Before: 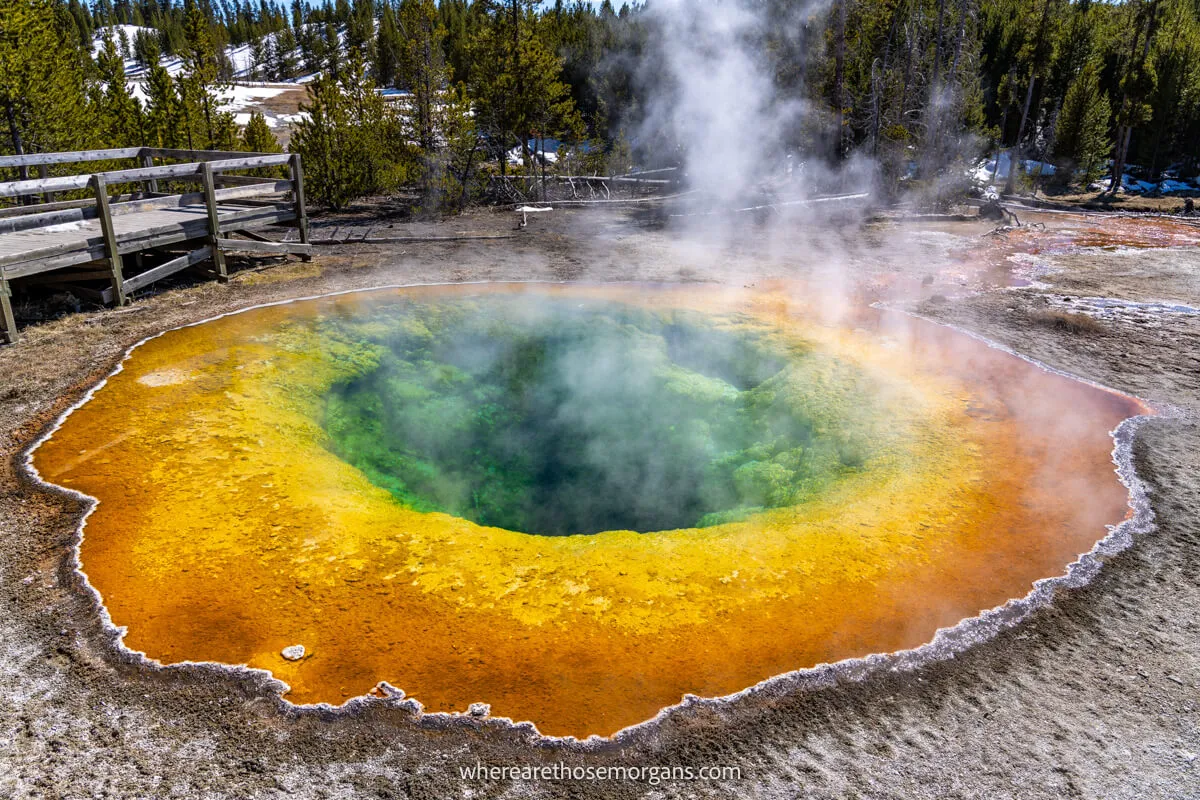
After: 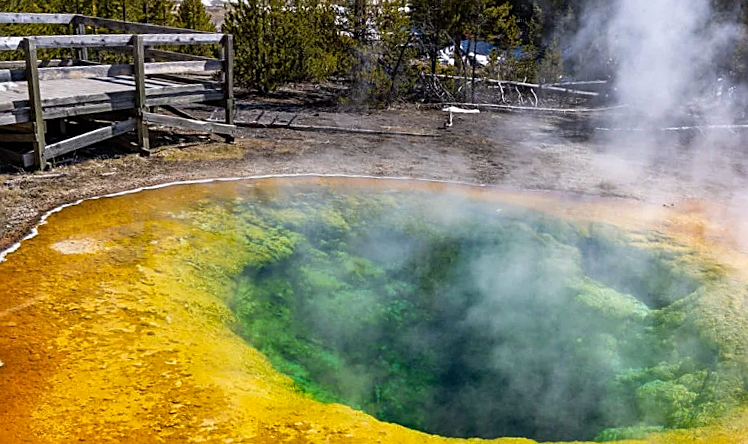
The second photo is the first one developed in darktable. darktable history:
shadows and highlights: shadows 32.83, highlights -47.7, soften with gaussian
sharpen: on, module defaults
crop and rotate: angle -4.99°, left 2.122%, top 6.945%, right 27.566%, bottom 30.519%
